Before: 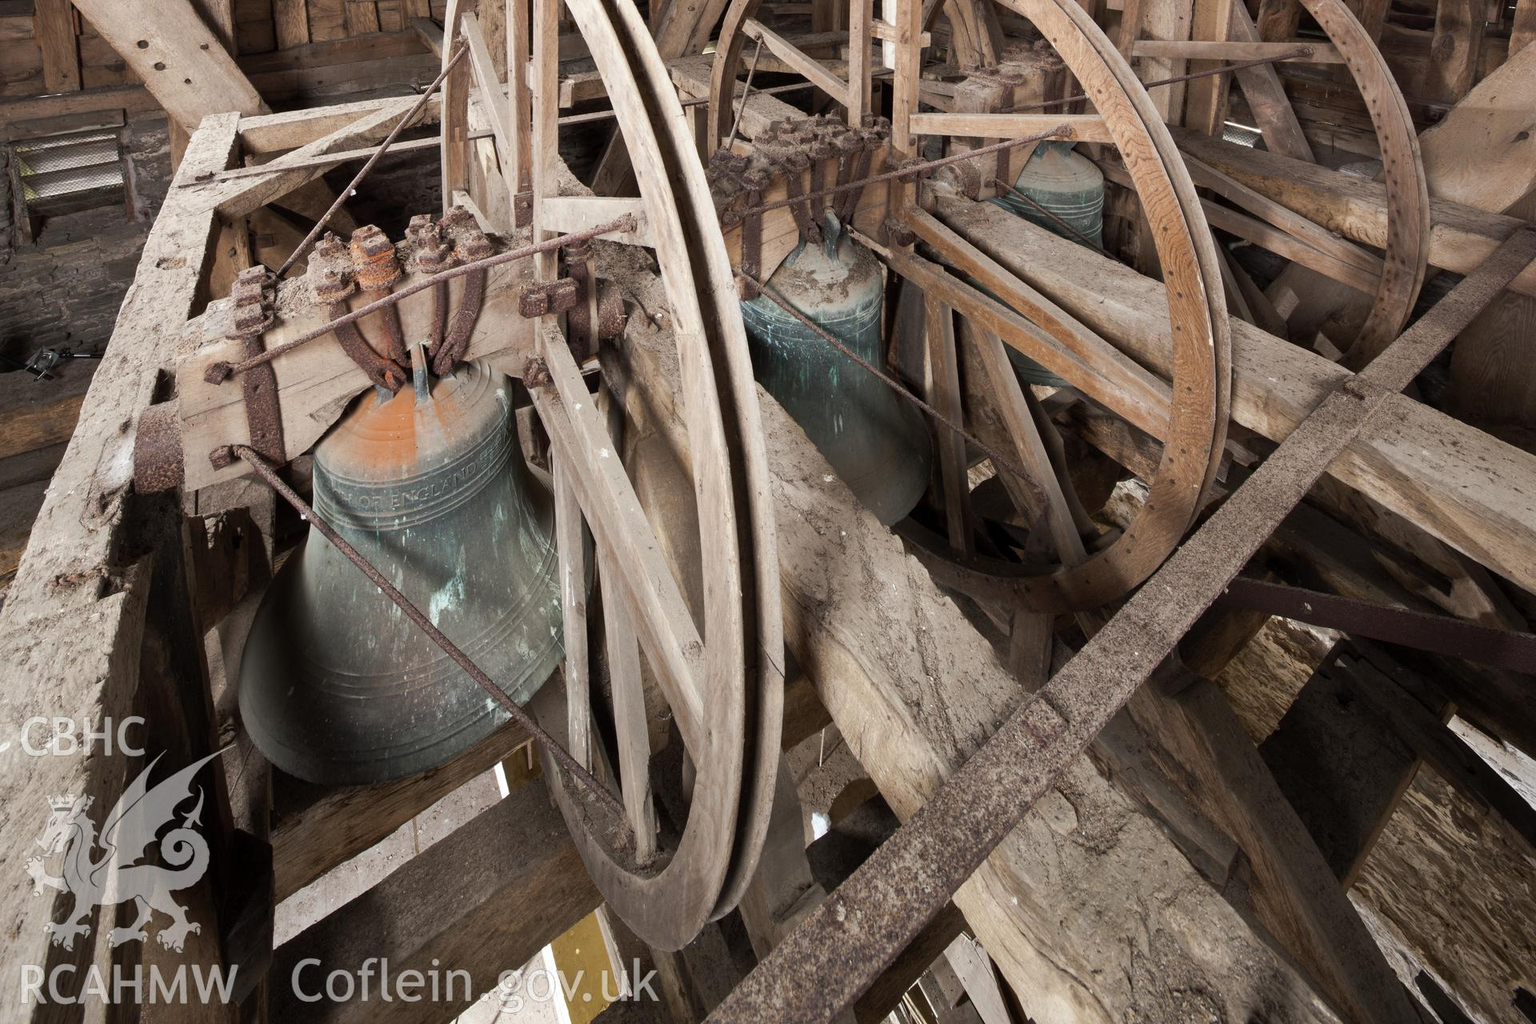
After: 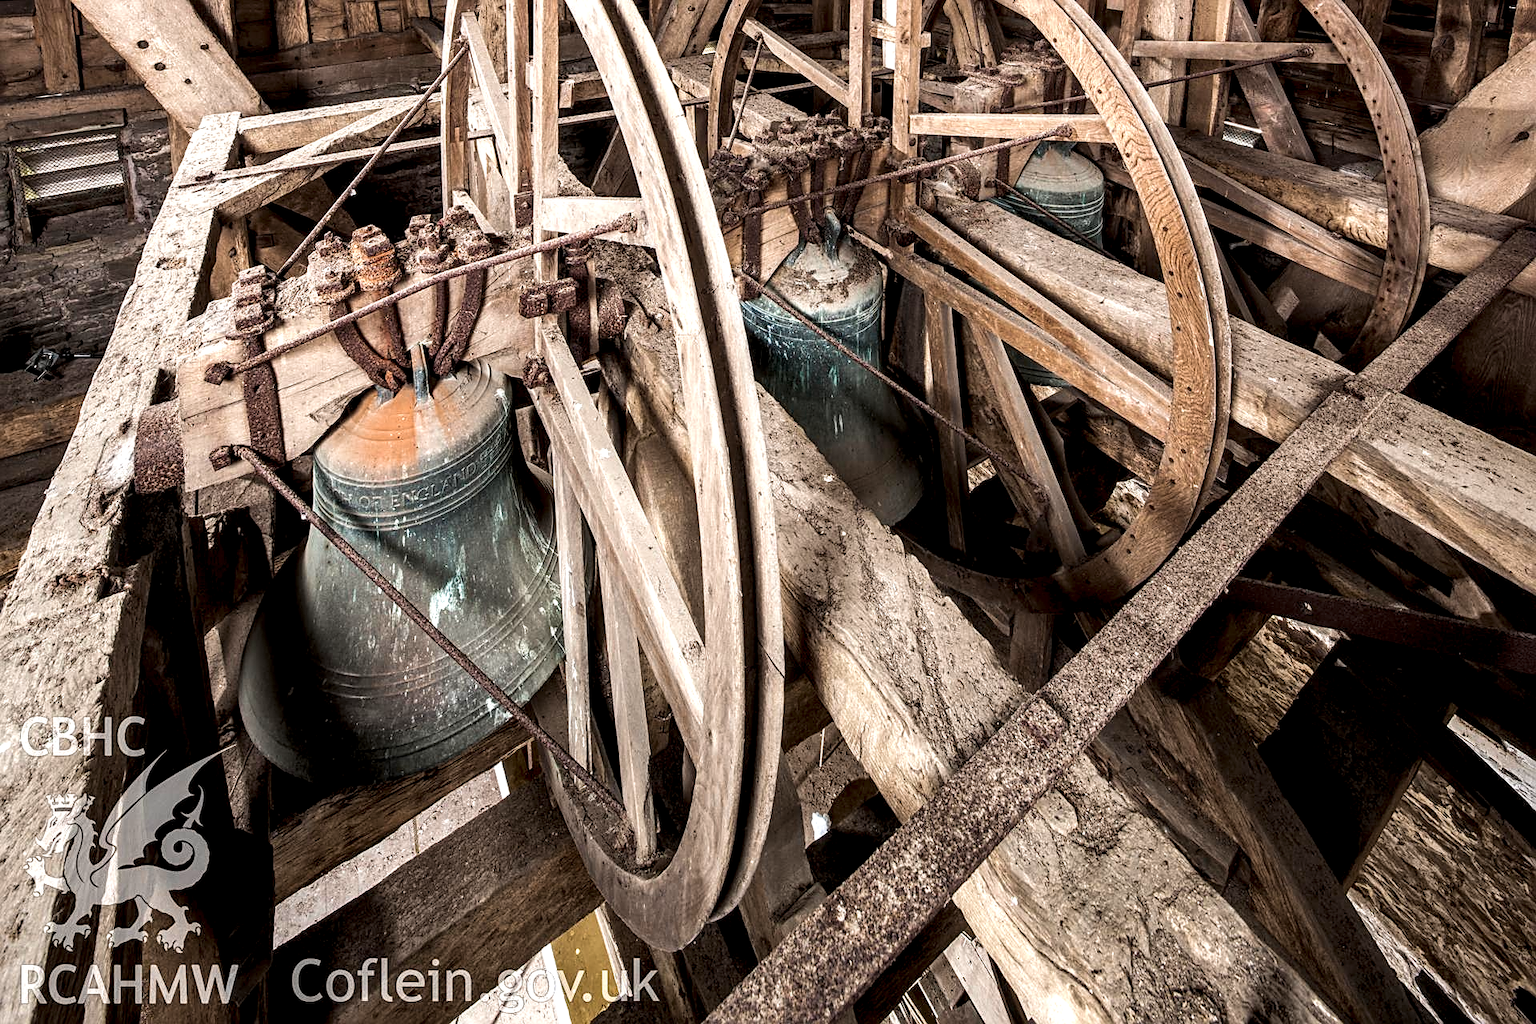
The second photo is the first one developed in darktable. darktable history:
velvia: on, module defaults
sharpen: on, module defaults
local contrast: detail 204%
